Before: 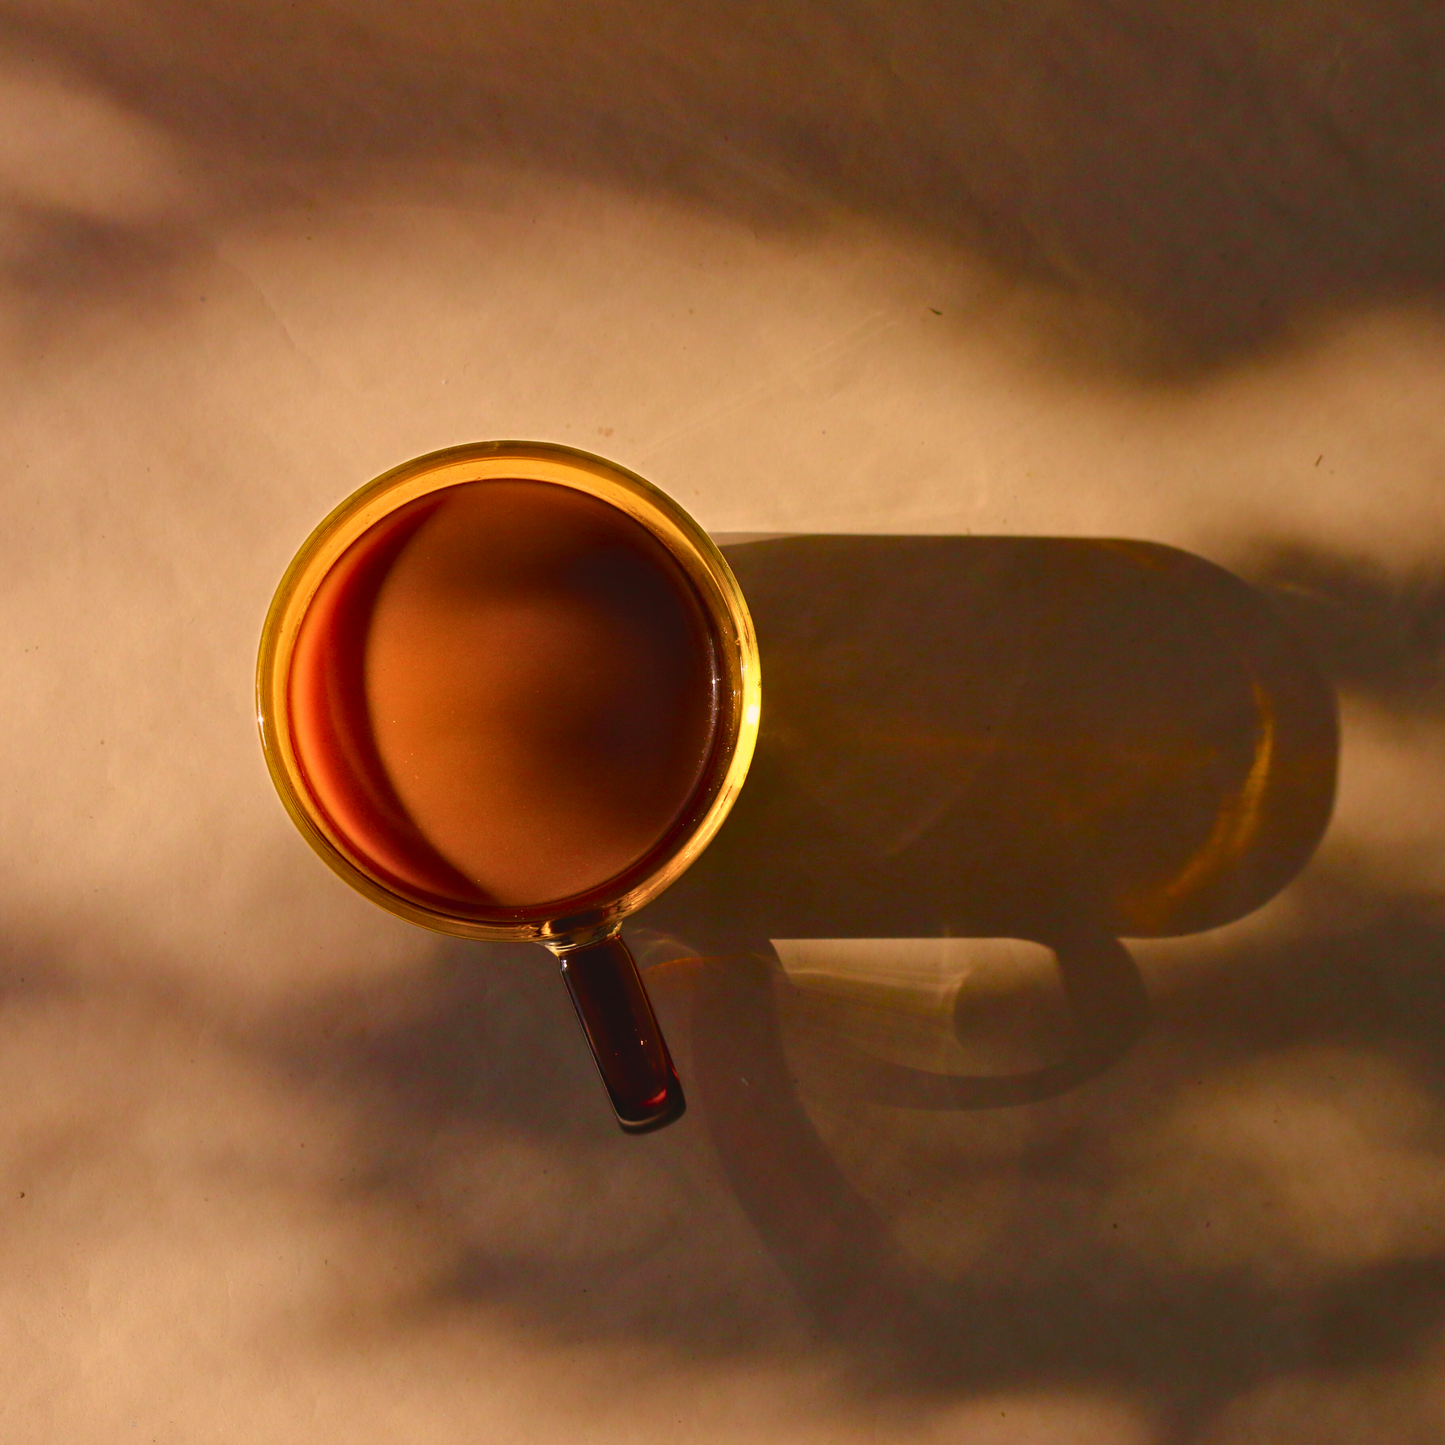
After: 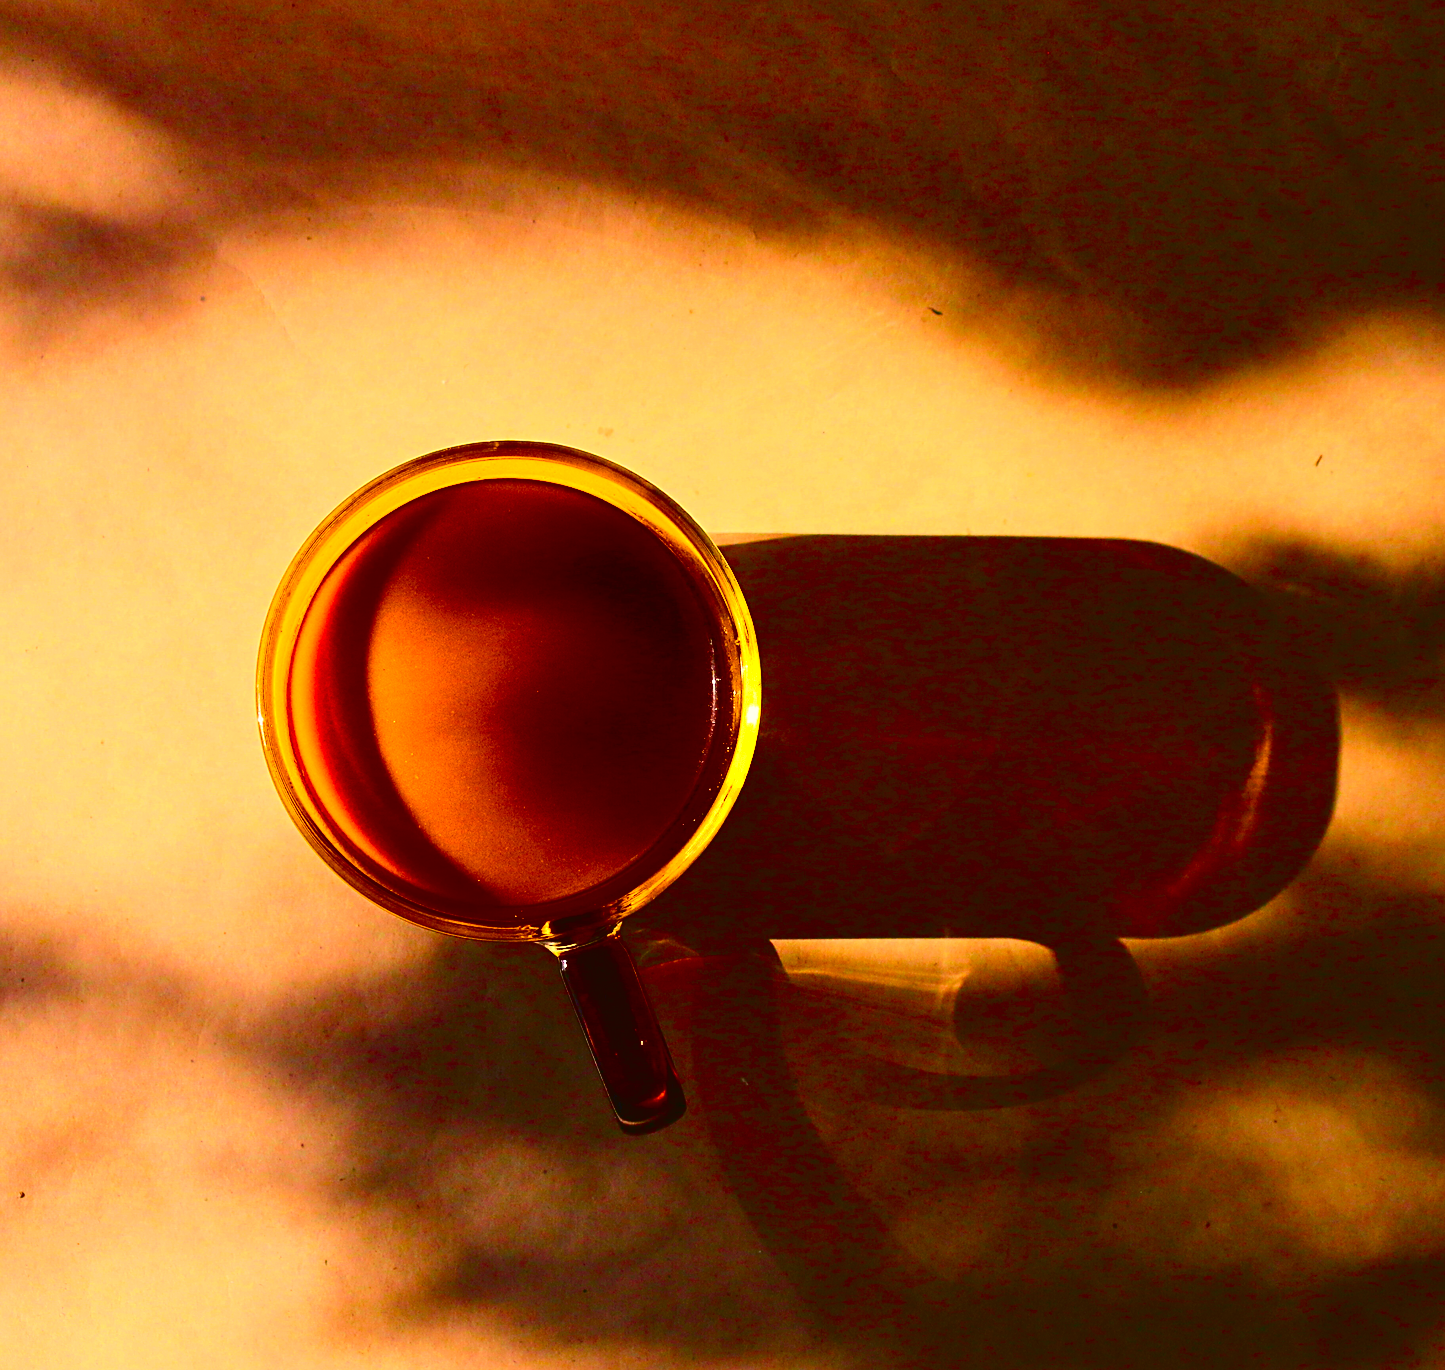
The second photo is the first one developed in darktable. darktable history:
crop and rotate: top 0.006%, bottom 5.149%
sharpen: on, module defaults
exposure: black level correction 0, exposure 0.69 EV, compensate highlight preservation false
contrast brightness saturation: contrast 0.19, brightness -0.221, saturation 0.109
tone curve: curves: ch0 [(0, 0.036) (0.037, 0.042) (0.167, 0.143) (0.433, 0.502) (0.531, 0.637) (0.696, 0.825) (0.856, 0.92) (1, 0.98)]; ch1 [(0, 0) (0.424, 0.383) (0.482, 0.459) (0.501, 0.5) (0.522, 0.526) (0.559, 0.563) (0.604, 0.646) (0.715, 0.729) (1, 1)]; ch2 [(0, 0) (0.369, 0.388) (0.45, 0.48) (0.499, 0.502) (0.504, 0.504) (0.512, 0.526) (0.581, 0.595) (0.708, 0.786) (1, 1)], color space Lab, independent channels, preserve colors none
levels: levels [0, 0.498, 1]
tone equalizer: edges refinement/feathering 500, mask exposure compensation -1.57 EV, preserve details no
